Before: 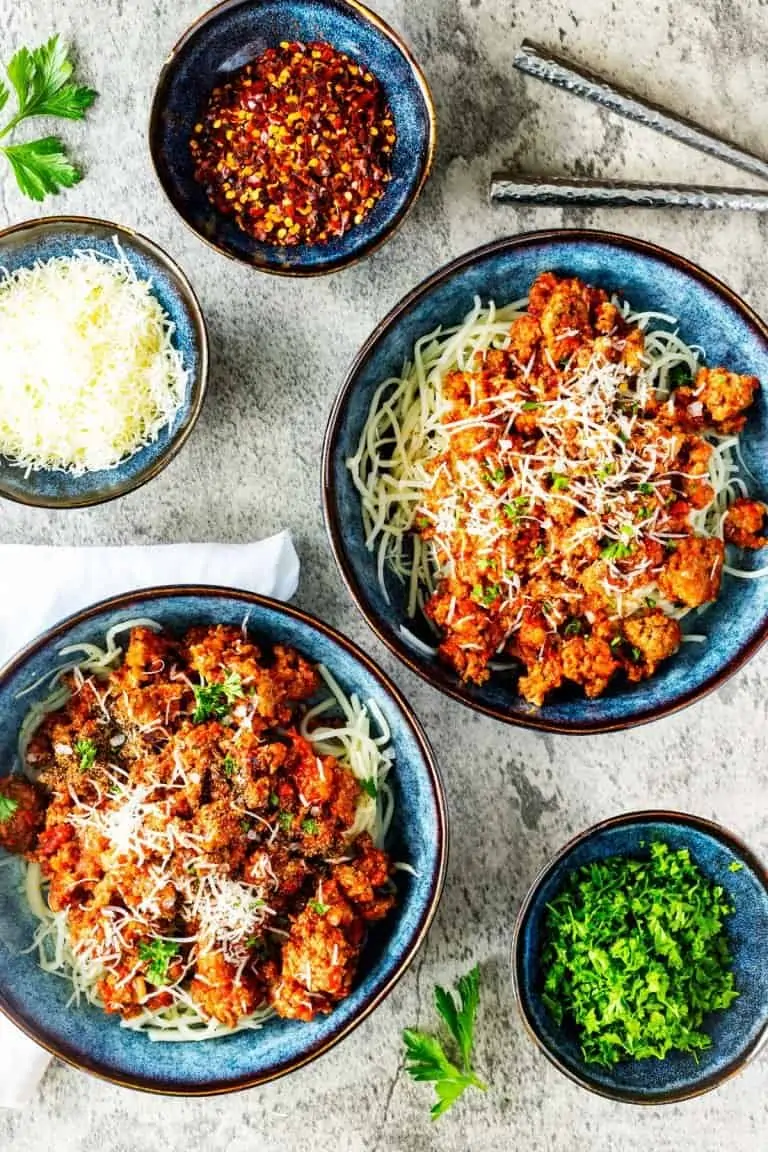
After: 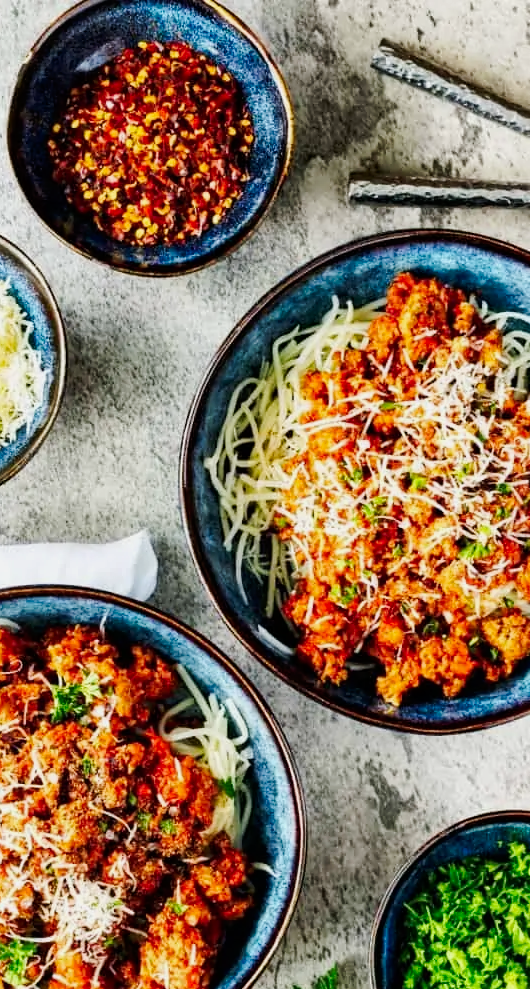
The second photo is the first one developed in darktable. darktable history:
crop: left 18.575%, right 12.349%, bottom 14.116%
tone curve: curves: ch0 [(0, 0) (0.068, 0.031) (0.175, 0.132) (0.337, 0.304) (0.498, 0.511) (0.748, 0.762) (0.993, 0.954)]; ch1 [(0, 0) (0.294, 0.184) (0.359, 0.34) (0.362, 0.35) (0.43, 0.41) (0.469, 0.453) (0.495, 0.489) (0.54, 0.563) (0.612, 0.641) (1, 1)]; ch2 [(0, 0) (0.431, 0.419) (0.495, 0.502) (0.524, 0.534) (0.557, 0.56) (0.634, 0.654) (0.728, 0.722) (1, 1)], preserve colors none
